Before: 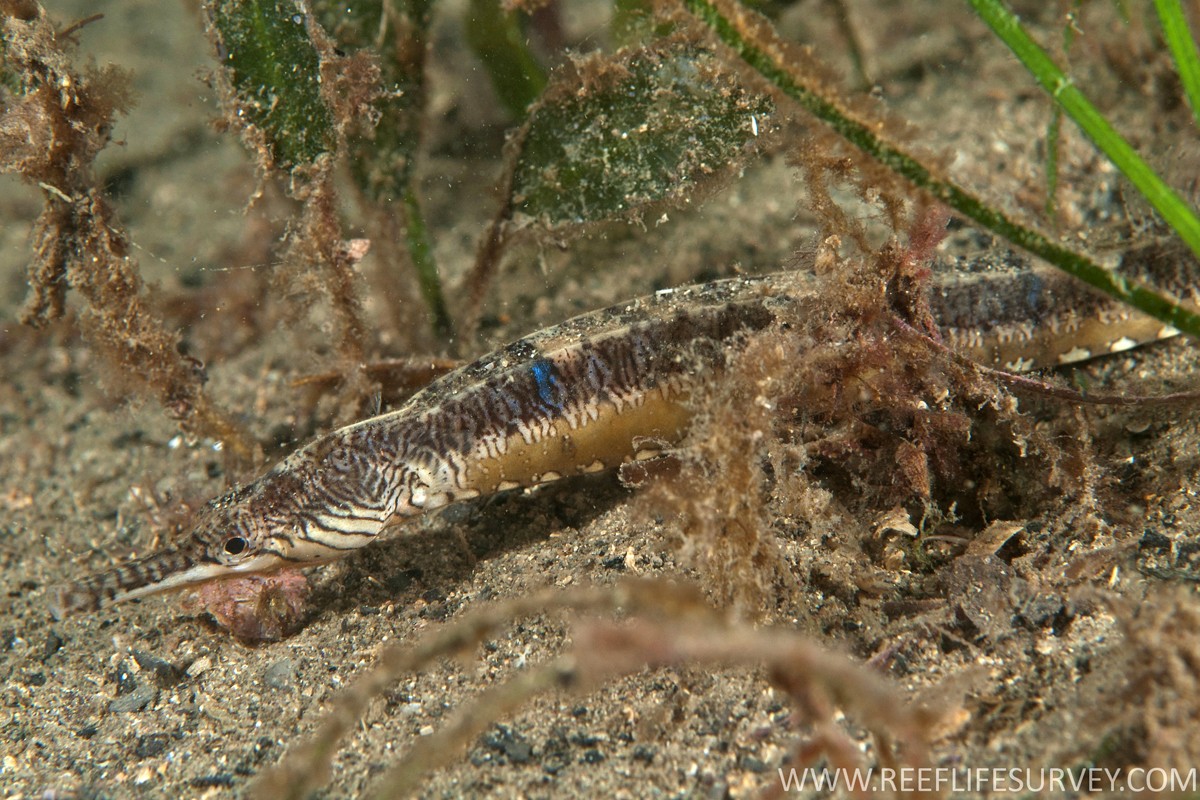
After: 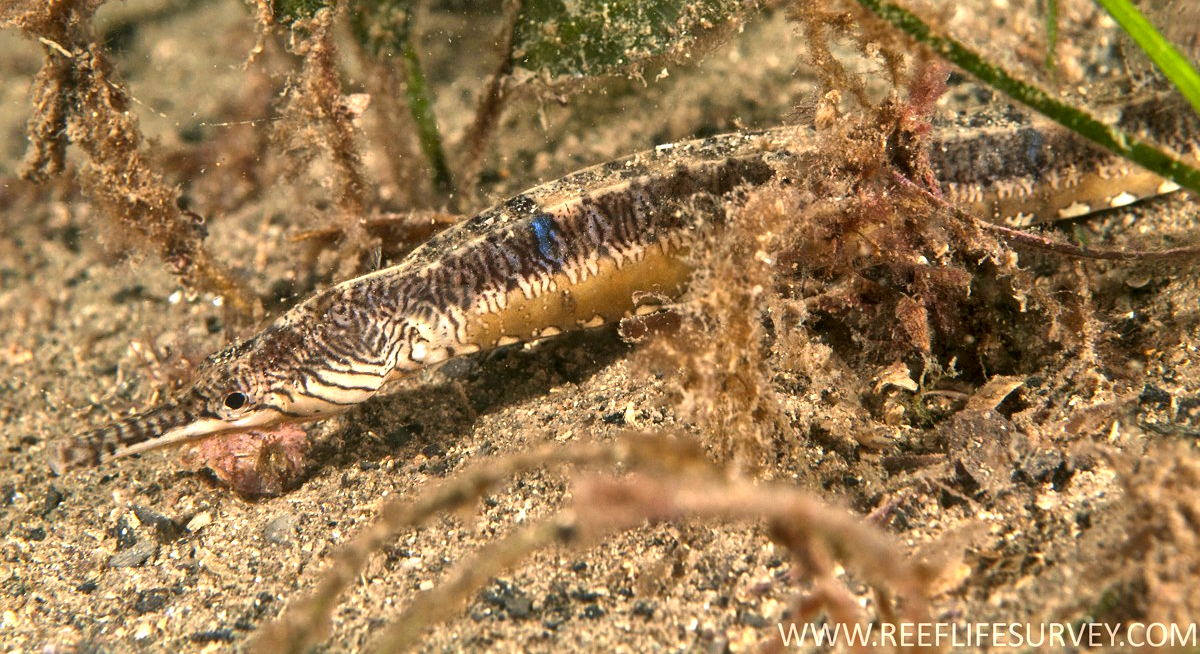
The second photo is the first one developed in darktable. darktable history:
exposure: exposure 0.6 EV, compensate highlight preservation false
crop and rotate: top 18.173%
color correction: highlights a* 11.35, highlights b* 12.25
local contrast: mode bilateral grid, contrast 19, coarseness 49, detail 144%, midtone range 0.2
color balance rgb: shadows lift › chroma 0.724%, shadows lift › hue 115.48°, power › hue 313.86°, perceptual saturation grading › global saturation 0.481%
